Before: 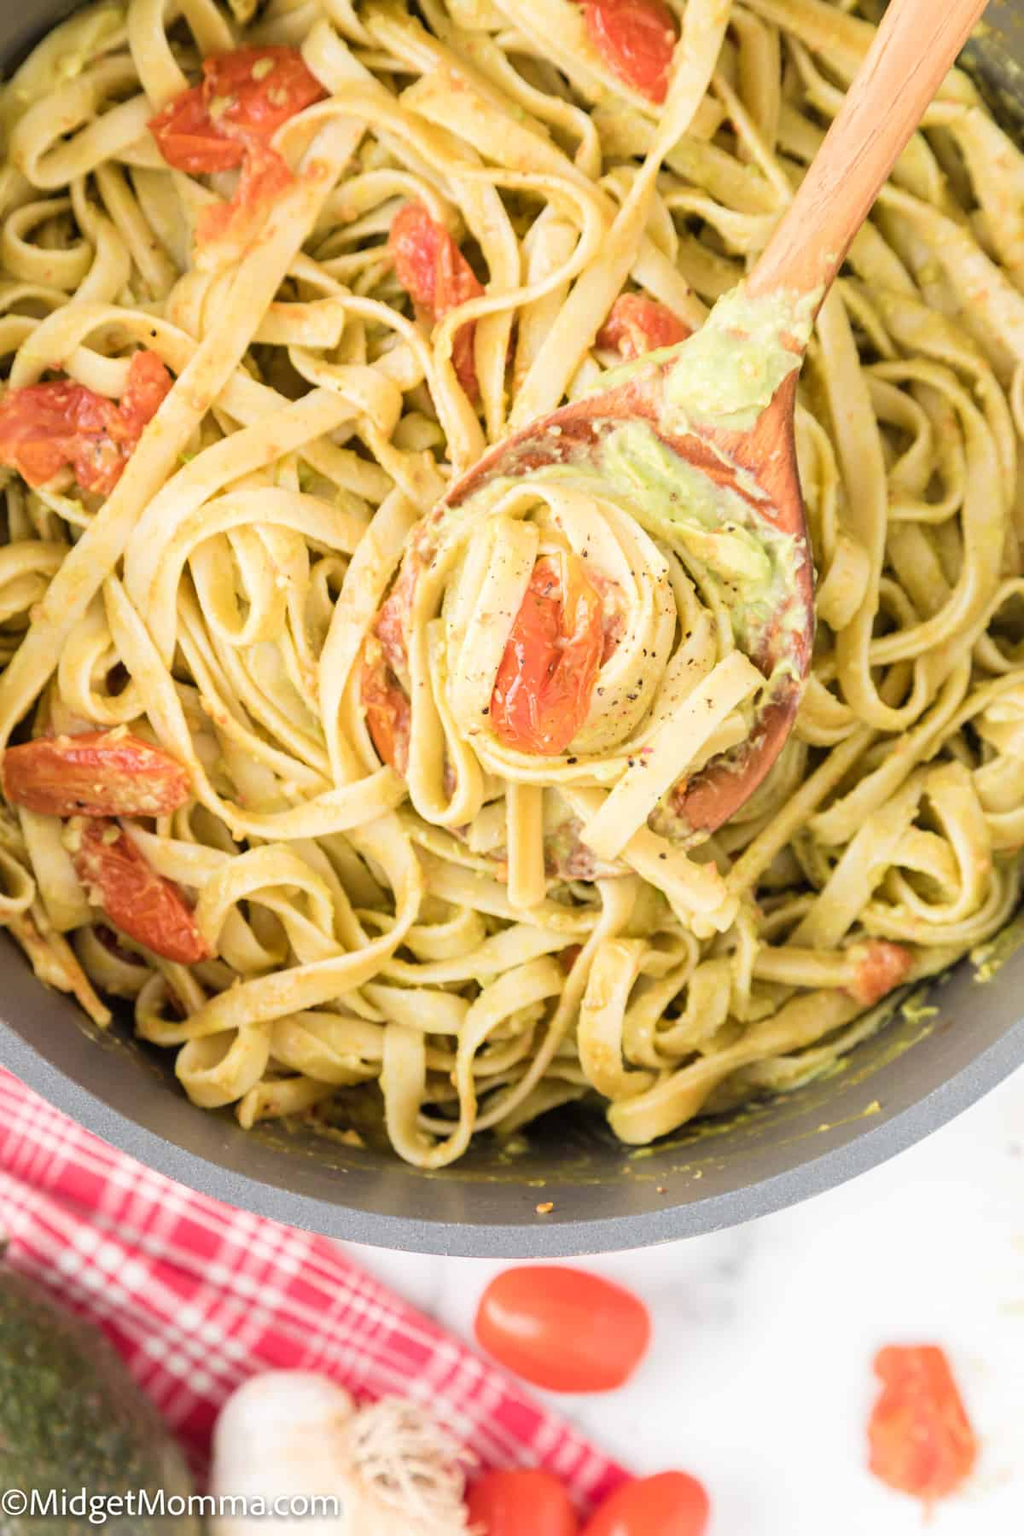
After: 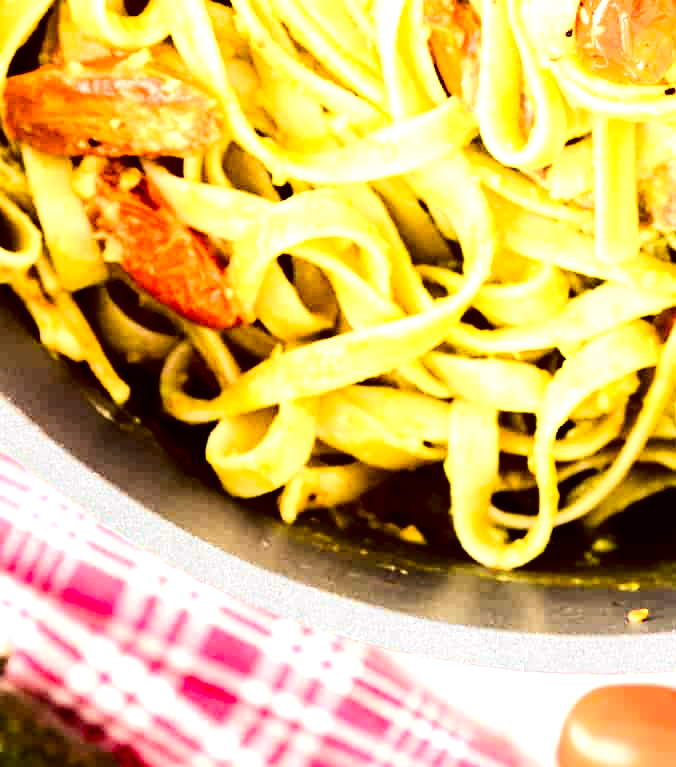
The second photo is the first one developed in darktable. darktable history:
tone curve: curves: ch0 [(0, 0) (0.195, 0.109) (0.751, 0.848) (1, 1)], color space Lab, linked channels, preserve colors none
exposure: black level correction 0.04, exposure 0.5 EV, compensate highlight preservation false
tone equalizer: -8 EV -0.75 EV, -7 EV -0.7 EV, -6 EV -0.6 EV, -5 EV -0.4 EV, -3 EV 0.4 EV, -2 EV 0.6 EV, -1 EV 0.7 EV, +0 EV 0.75 EV, edges refinement/feathering 500, mask exposure compensation -1.57 EV, preserve details no
color correction: highlights a* -0.95, highlights b* 4.5, shadows a* 3.55
crop: top 44.483%, right 43.593%, bottom 12.892%
